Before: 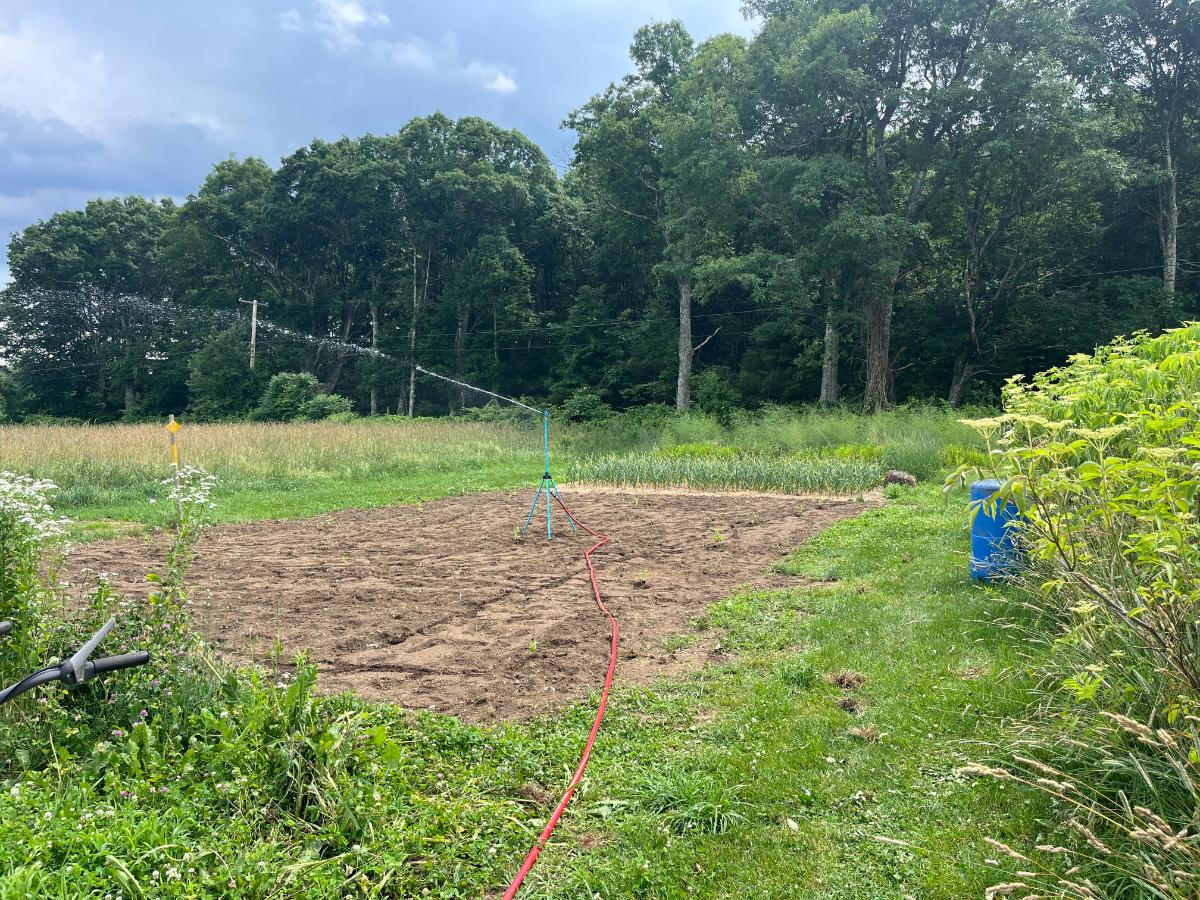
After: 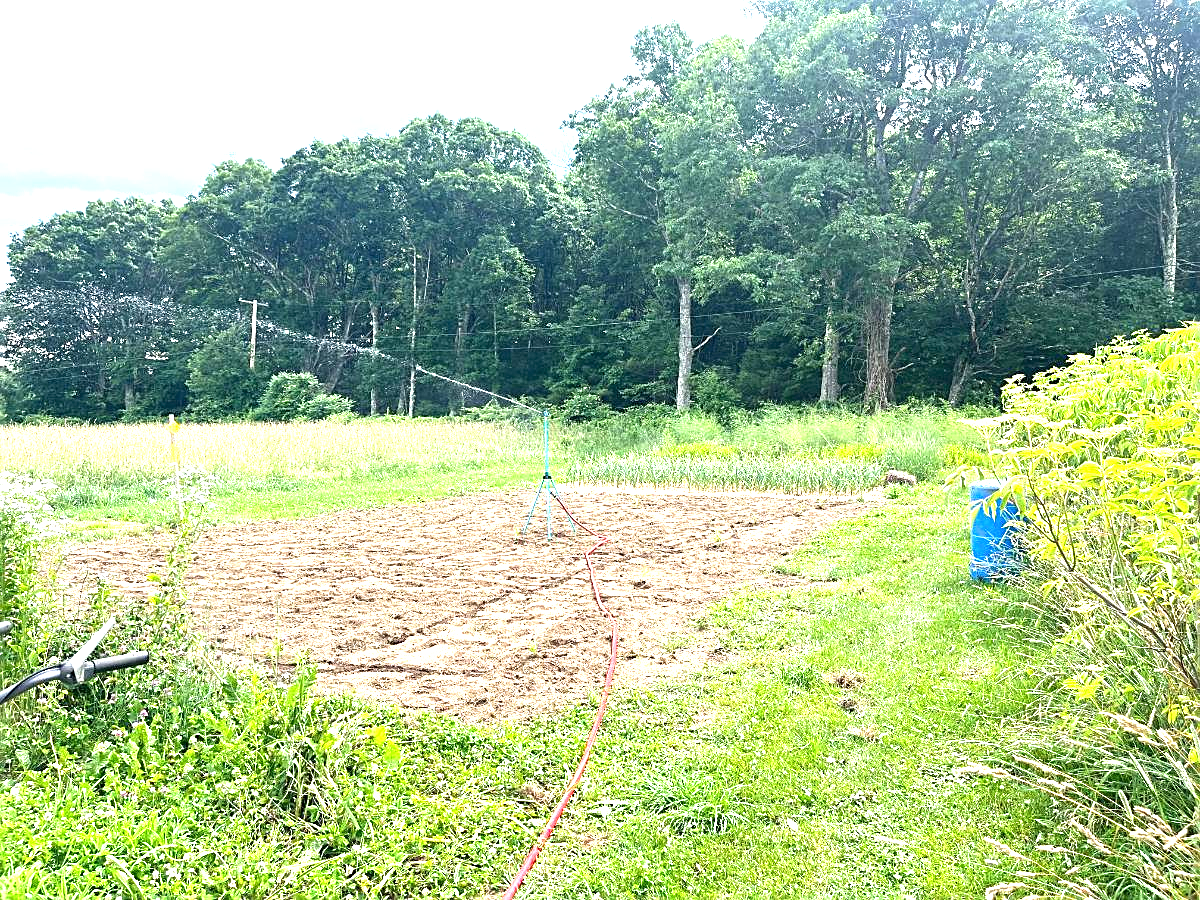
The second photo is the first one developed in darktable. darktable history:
exposure: black level correction 0, exposure 1.747 EV, compensate exposure bias true, compensate highlight preservation false
sharpen: on, module defaults
